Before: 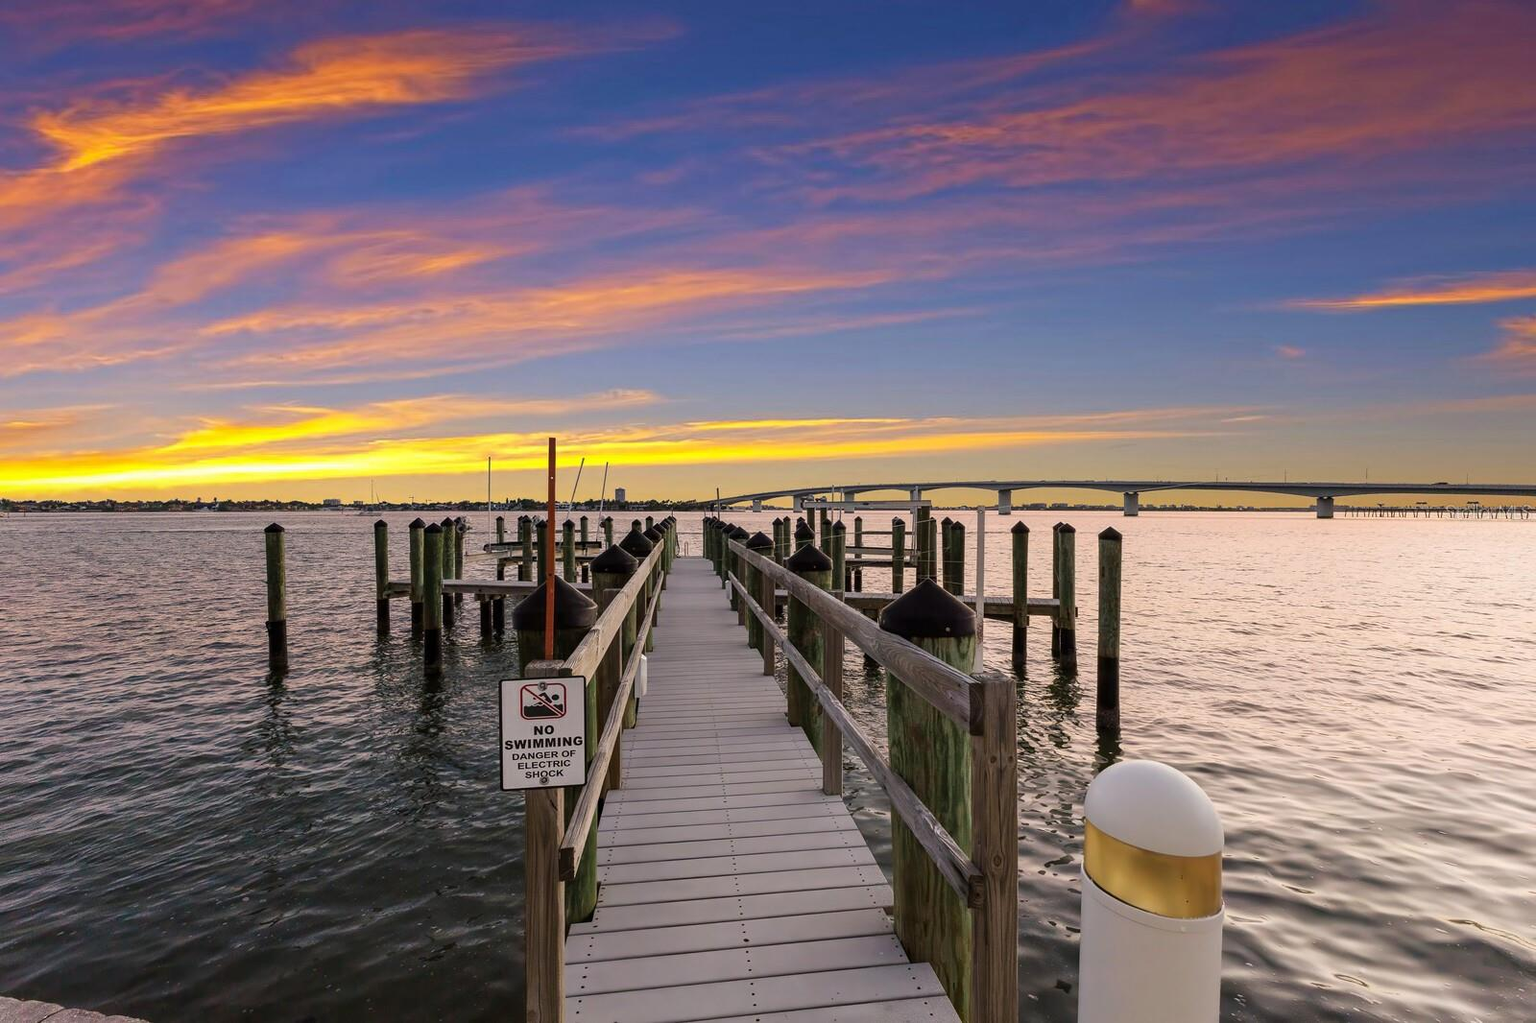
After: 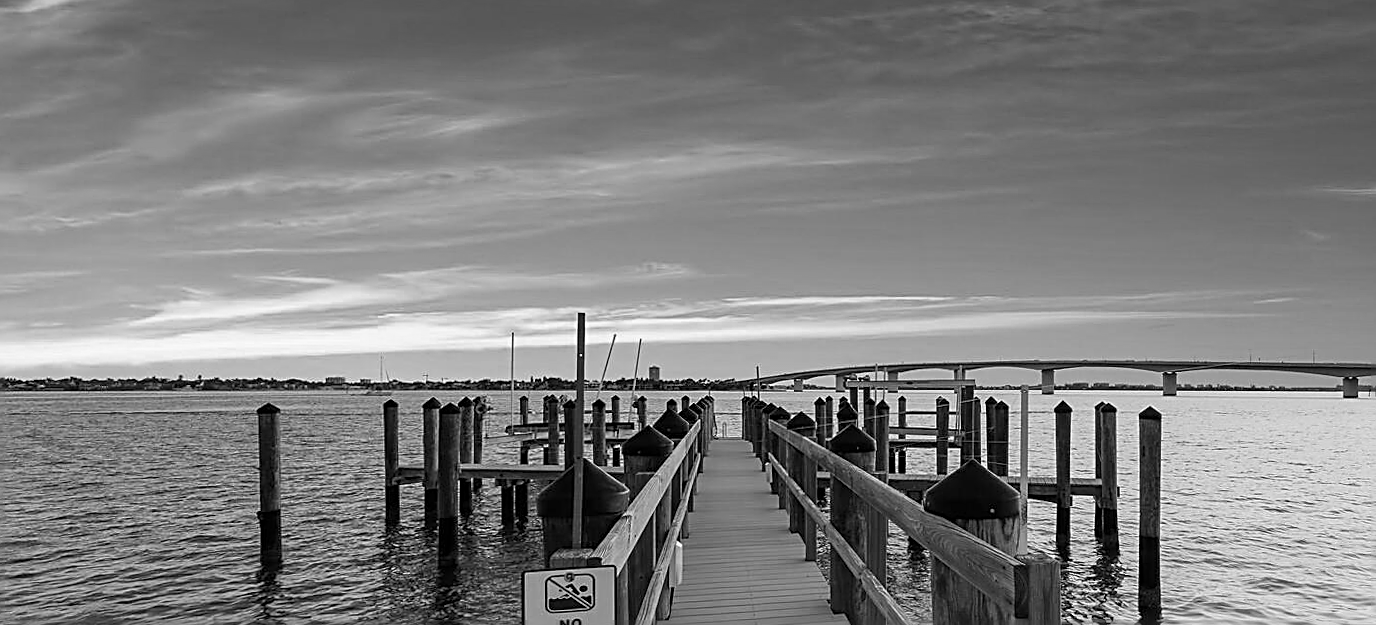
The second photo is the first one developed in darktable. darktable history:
crop: left 3.015%, top 8.969%, right 9.647%, bottom 26.457%
white balance: red 0.967, blue 1.049
sharpen: amount 0.901
monochrome: a 32, b 64, size 2.3
color calibration: x 0.367, y 0.376, temperature 4372.25 K
rotate and perspective: rotation -0.013°, lens shift (vertical) -0.027, lens shift (horizontal) 0.178, crop left 0.016, crop right 0.989, crop top 0.082, crop bottom 0.918
